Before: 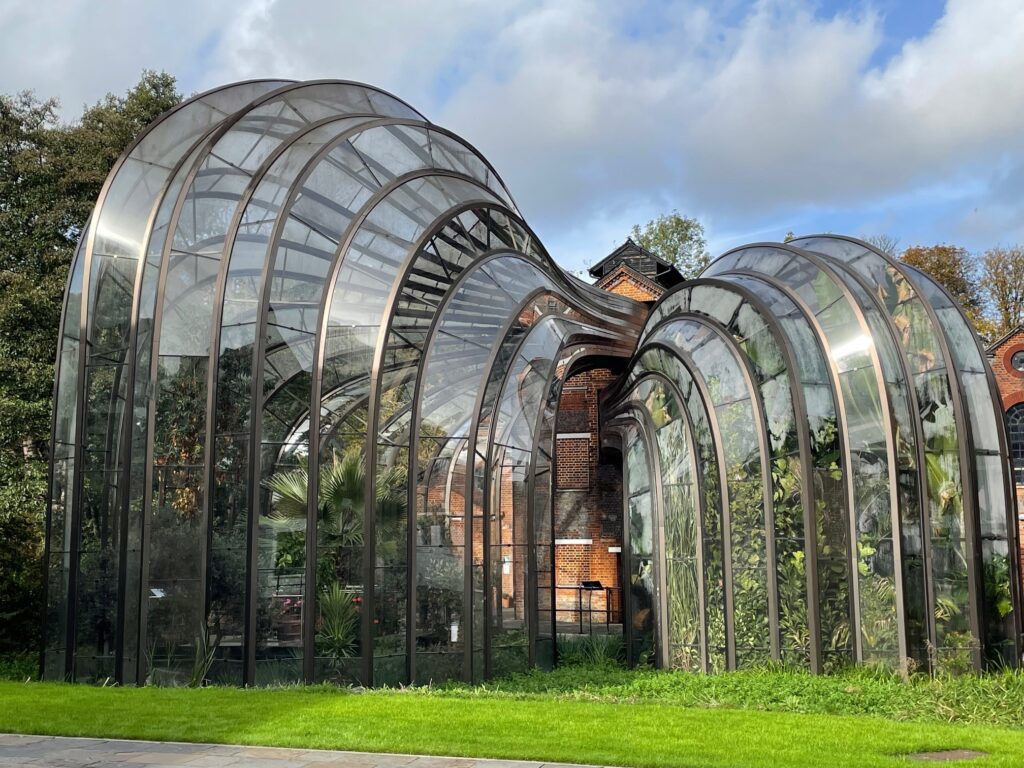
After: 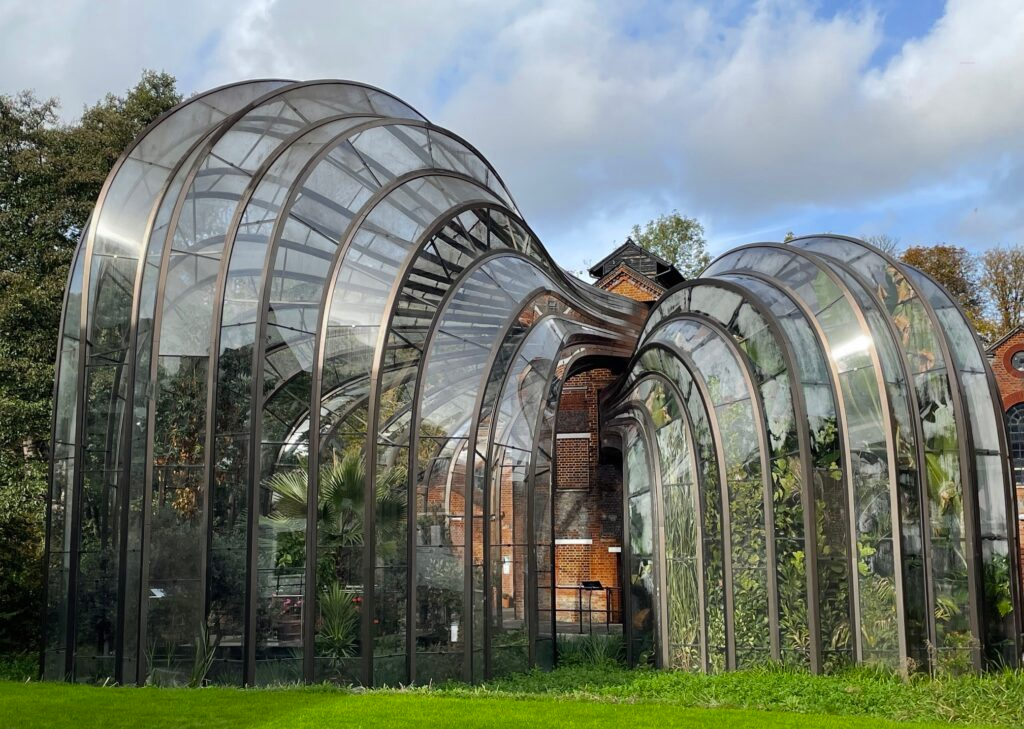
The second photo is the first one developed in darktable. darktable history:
color zones: curves: ch0 [(0.27, 0.396) (0.563, 0.504) (0.75, 0.5) (0.787, 0.307)]
crop and rotate: top 0.005%, bottom 5.046%
